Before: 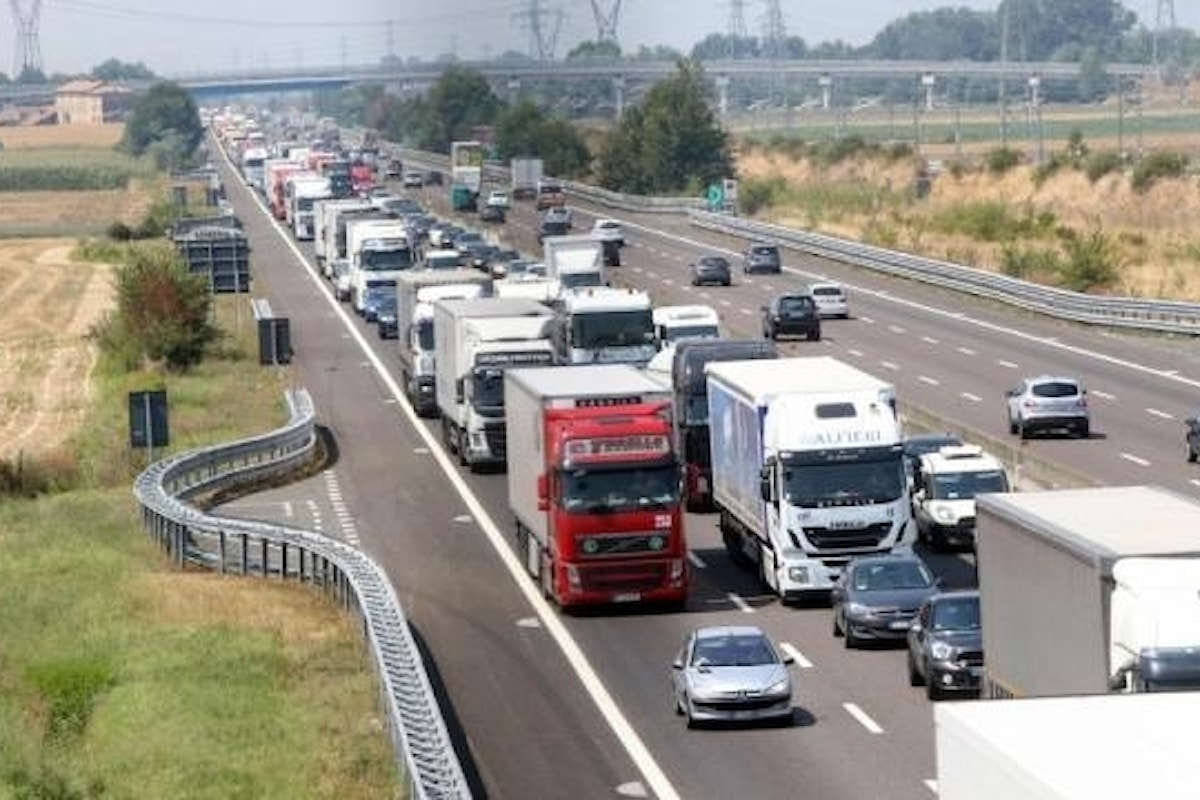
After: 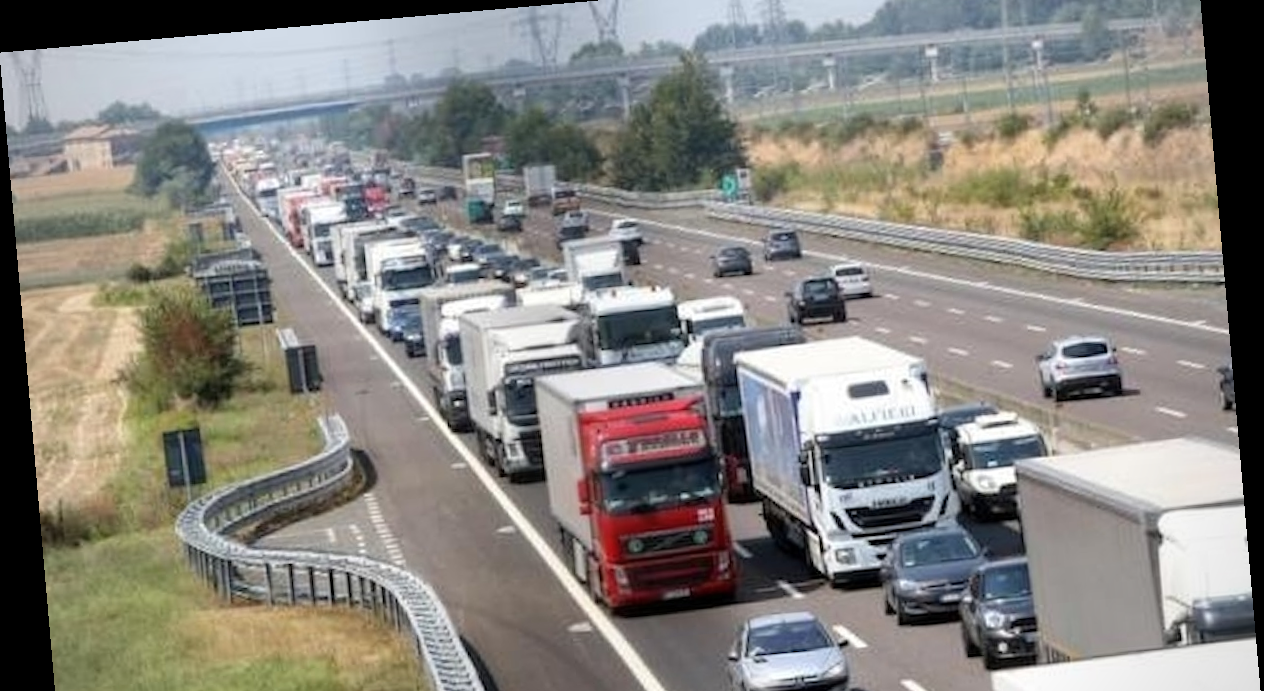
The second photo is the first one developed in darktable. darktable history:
crop: top 5.667%, bottom 17.637%
color balance rgb: linear chroma grading › global chroma -0.67%, saturation formula JzAzBz (2021)
rotate and perspective: rotation -4.98°, automatic cropping off
vignetting: fall-off radius 60.92%
